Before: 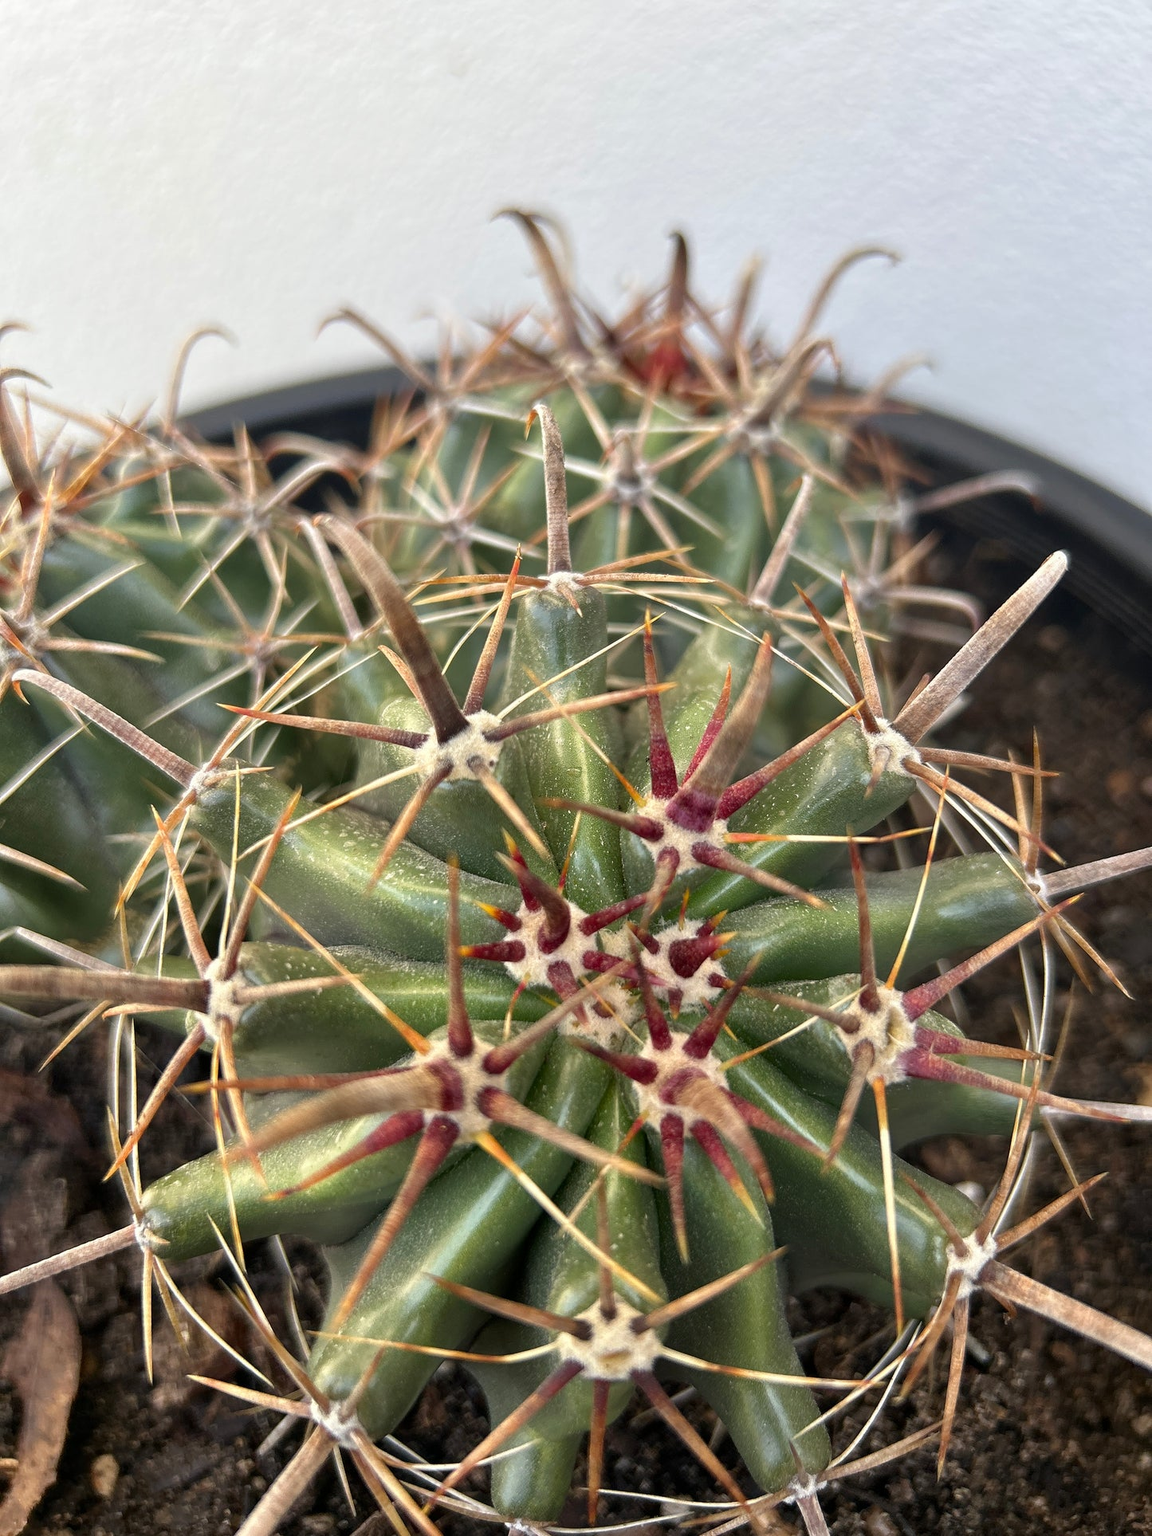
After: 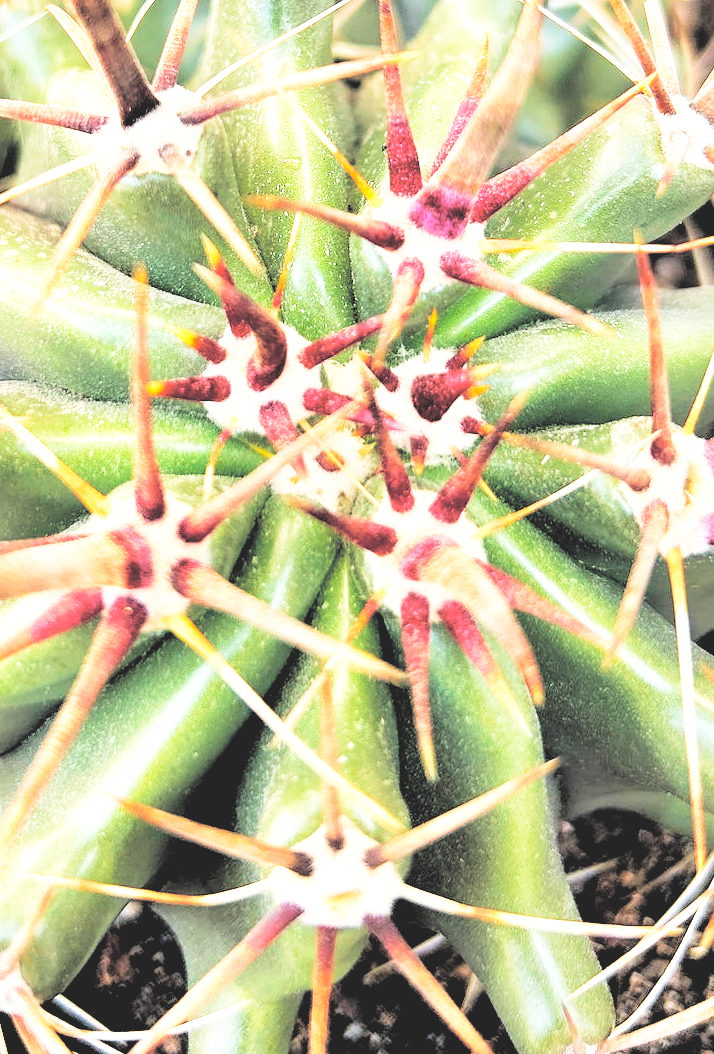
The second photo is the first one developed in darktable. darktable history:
base curve: curves: ch0 [(0, 0) (0.007, 0.004) (0.027, 0.03) (0.046, 0.07) (0.207, 0.54) (0.442, 0.872) (0.673, 0.972) (1, 1)], preserve colors none
contrast equalizer: octaves 7, y [[0.6 ×6], [0.55 ×6], [0 ×6], [0 ×6], [0 ×6]]
crop: left 29.672%, top 41.786%, right 20.851%, bottom 3.487%
velvia: strength 6%
contrast brightness saturation: brightness 1
